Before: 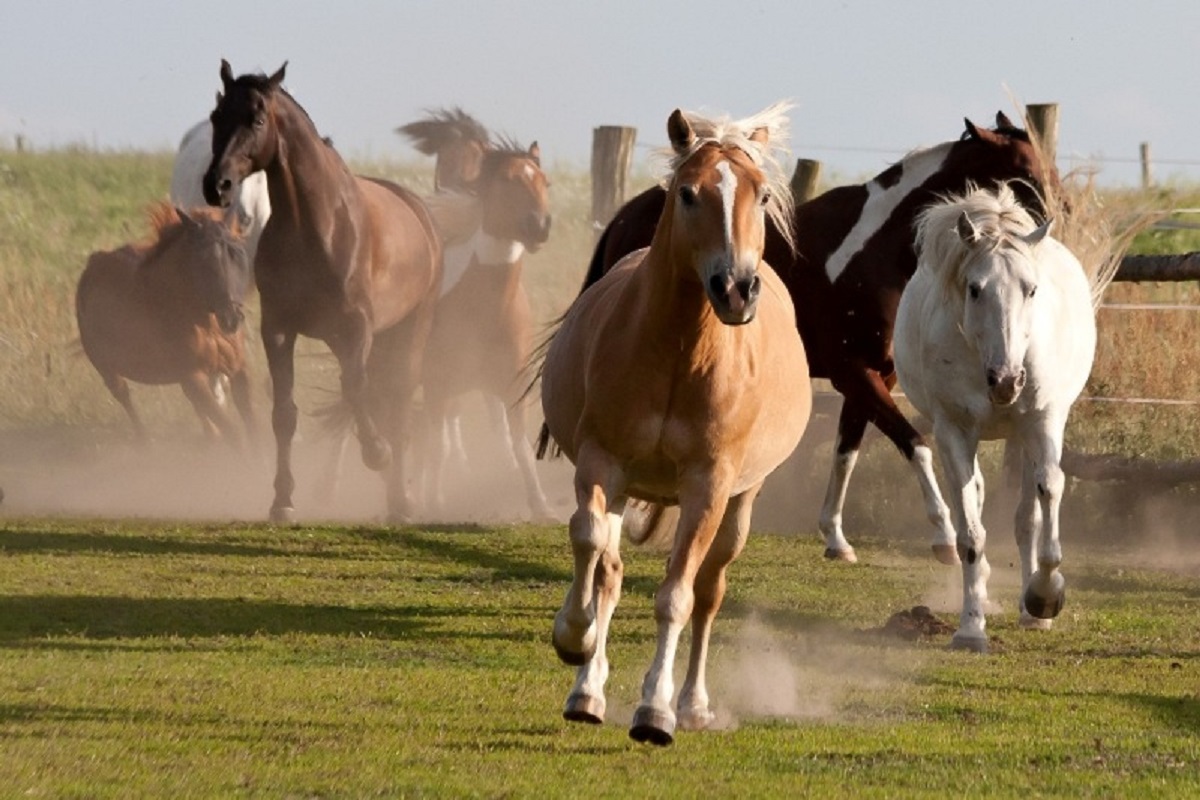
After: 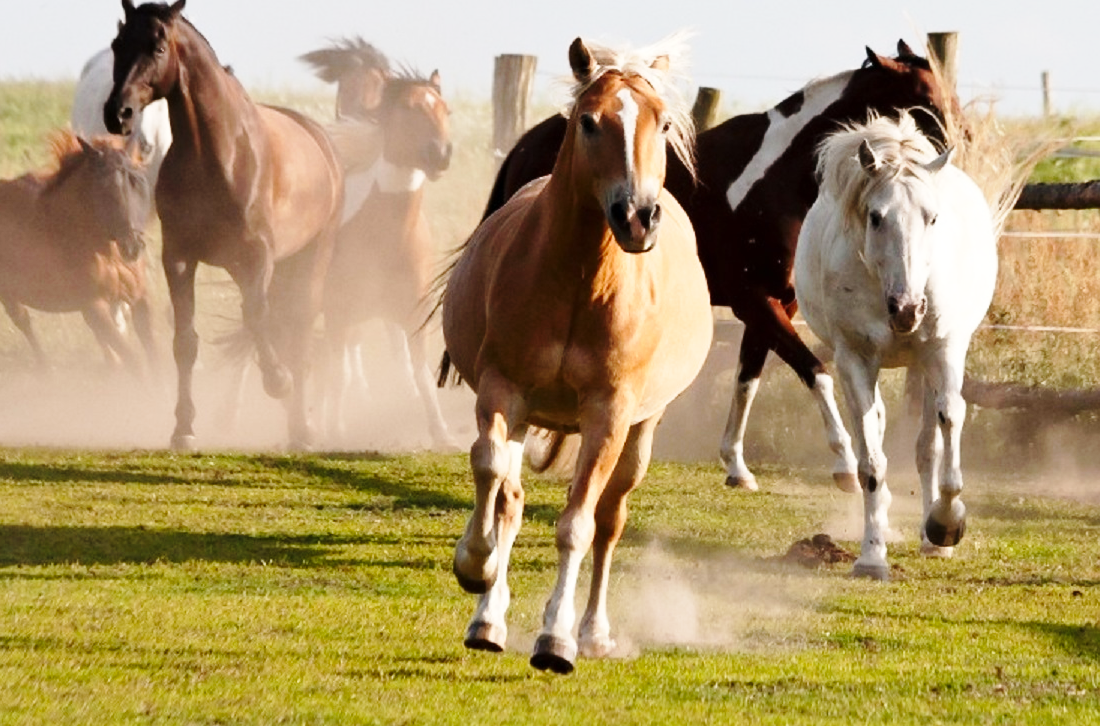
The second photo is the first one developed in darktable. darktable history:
crop and rotate: left 8.262%, top 9.226%
tone curve: curves: ch0 [(0, 0) (0.003, 0.003) (0.011, 0.011) (0.025, 0.024) (0.044, 0.044) (0.069, 0.068) (0.1, 0.098) (0.136, 0.133) (0.177, 0.174) (0.224, 0.22) (0.277, 0.272) (0.335, 0.329) (0.399, 0.392) (0.468, 0.46) (0.543, 0.546) (0.623, 0.626) (0.709, 0.711) (0.801, 0.802) (0.898, 0.898) (1, 1)], preserve colors none
base curve: curves: ch0 [(0, 0) (0.028, 0.03) (0.121, 0.232) (0.46, 0.748) (0.859, 0.968) (1, 1)], preserve colors none
